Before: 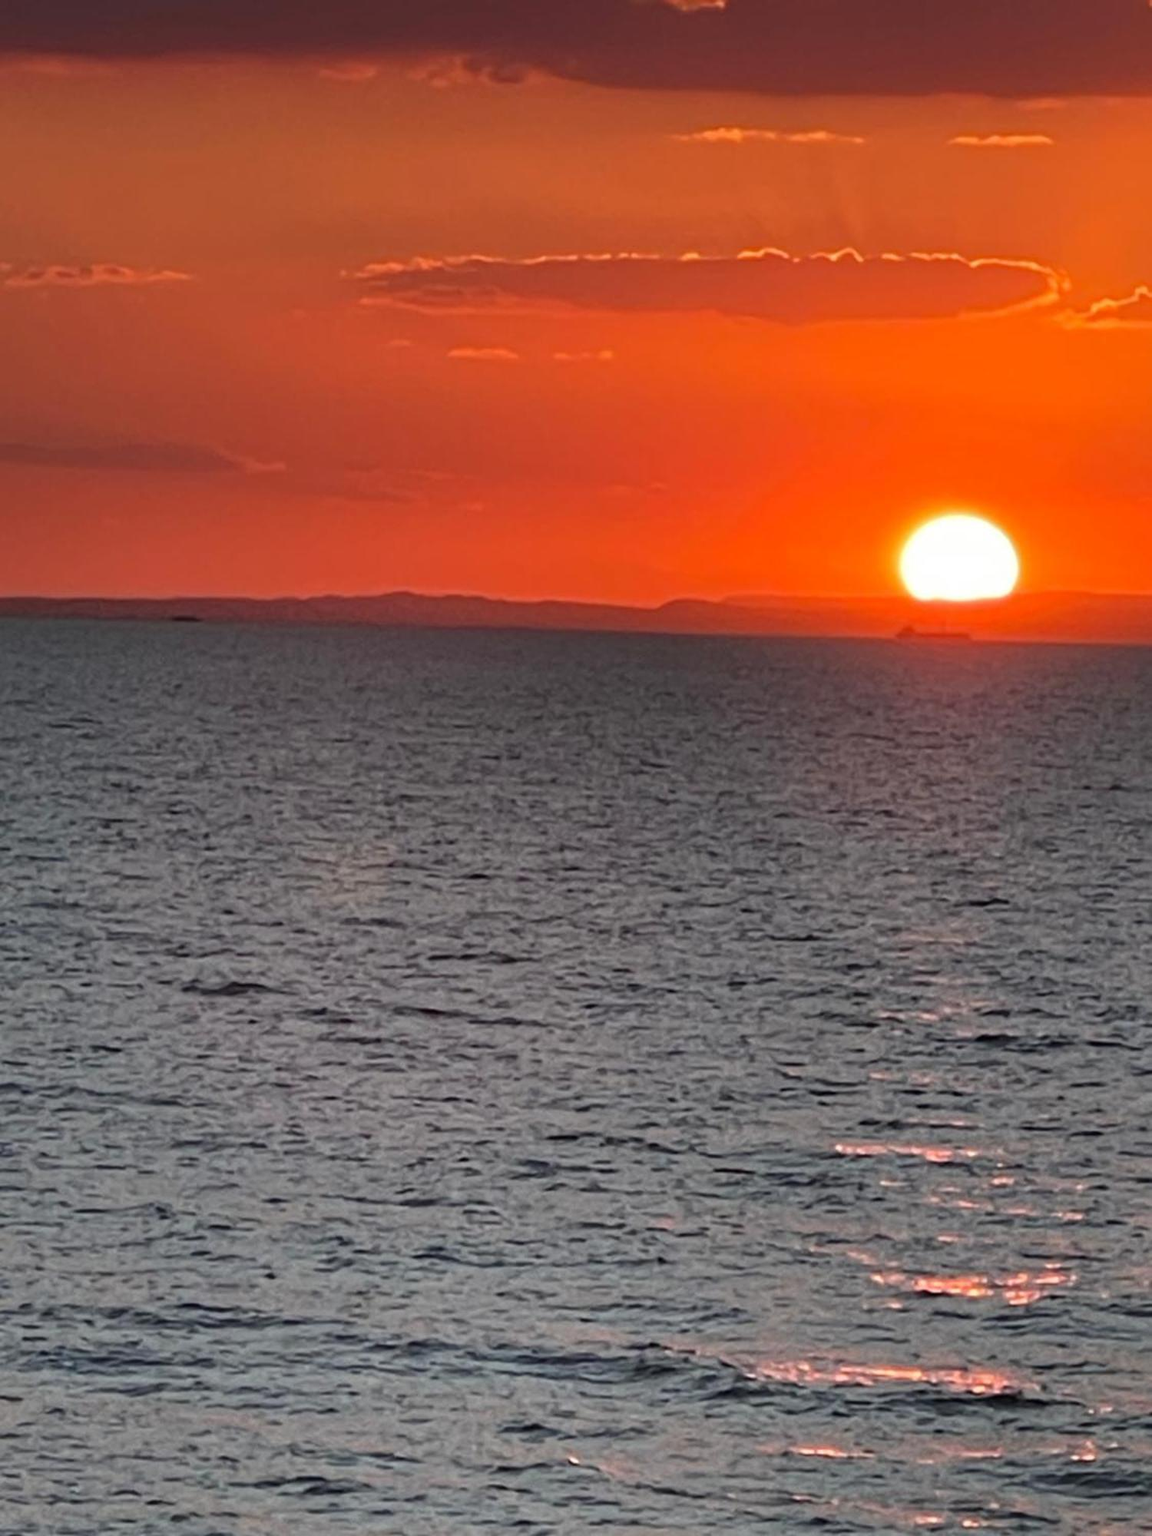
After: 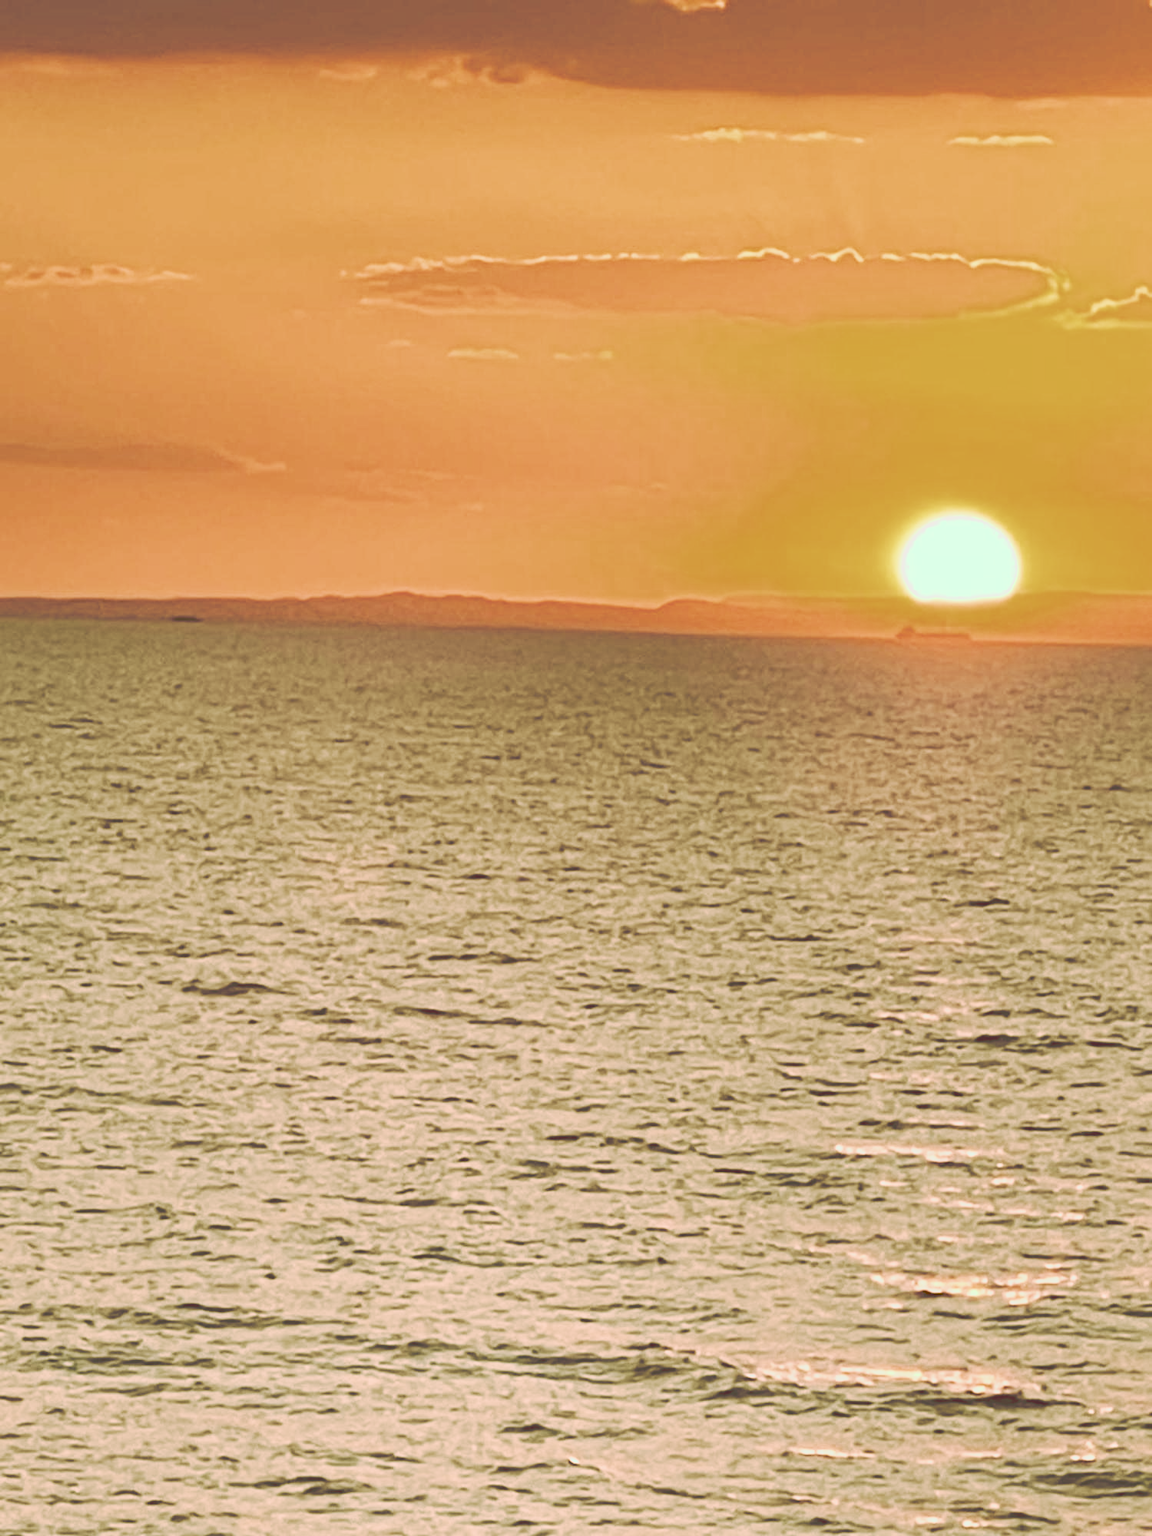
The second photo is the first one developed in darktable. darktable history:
tone curve: curves: ch0 [(0, 0) (0.003, 0.202) (0.011, 0.205) (0.025, 0.222) (0.044, 0.258) (0.069, 0.298) (0.1, 0.321) (0.136, 0.333) (0.177, 0.38) (0.224, 0.439) (0.277, 0.51) (0.335, 0.594) (0.399, 0.675) (0.468, 0.743) (0.543, 0.805) (0.623, 0.861) (0.709, 0.905) (0.801, 0.931) (0.898, 0.941) (1, 1)], preserve colors none
color look up table: target L [76.2, 76.56, 95.02, 72.95, 66.19, 73.95, 75.42, 66.79, 47.09, 60.37, 52.02, 42.9, 28.92, 25.39, 201.28, 94.21, 74.58, 69.95, 63.72, 46.23, 56.21, 56.87, 45.9, 27.43, 29.31, 25.47, 17.18, 1.847, 87.2, 84.53, 69.57, 56.04, 57.63, 47.36, 44.97, 45.4, 25.39, 16.23, 33.79, 27.12, 2.056, 96.1, 91.25, 96.87, 75.5, 62.15, 62.45, 53.03, 18.98], target a [44.27, 1.979, -54.89, -4.169, 6.724, -6.434, -4.037, -4.936, -33.58, 3.936, -7.679, -5.676, -17.2, 2.473, 0, -38.77, 9.165, 2.481, 15.3, 8.668, 16.55, 8.744, 26.55, 45.52, 19.37, 24.27, 12.68, 11.75, -17.61, 35.3, 19.61, 18.63, 9.058, 1.876, 32.3, 21.25, 42.28, 45.02, 13.2, 4.282, 3.228, -42.17, -40.31, 8.935, 6.867, -11.36, -11.78, 0.988, -12.01], target b [0.379, 38.89, 80.56, 46.69, 4.114, 29.85, 42.31, 28.06, 39.22, 40.27, 35.78, 24.37, 42.93, 42.85, -0.001, 53.11, 26.48, 48.42, 16.42, 47.02, 37.14, 30.73, 31.94, 13.95, 45.73, 20.54, 28.92, 2.946, 13.86, 28.57, 8.447, -15.85, 16.57, -23.37, -27.01, -9.276, 13.61, -8.064, 13.11, 22.69, -0.522, 29.55, 25.53, 25.39, 11.24, -7.964, 17.6, -1.347, 19.9], num patches 49
